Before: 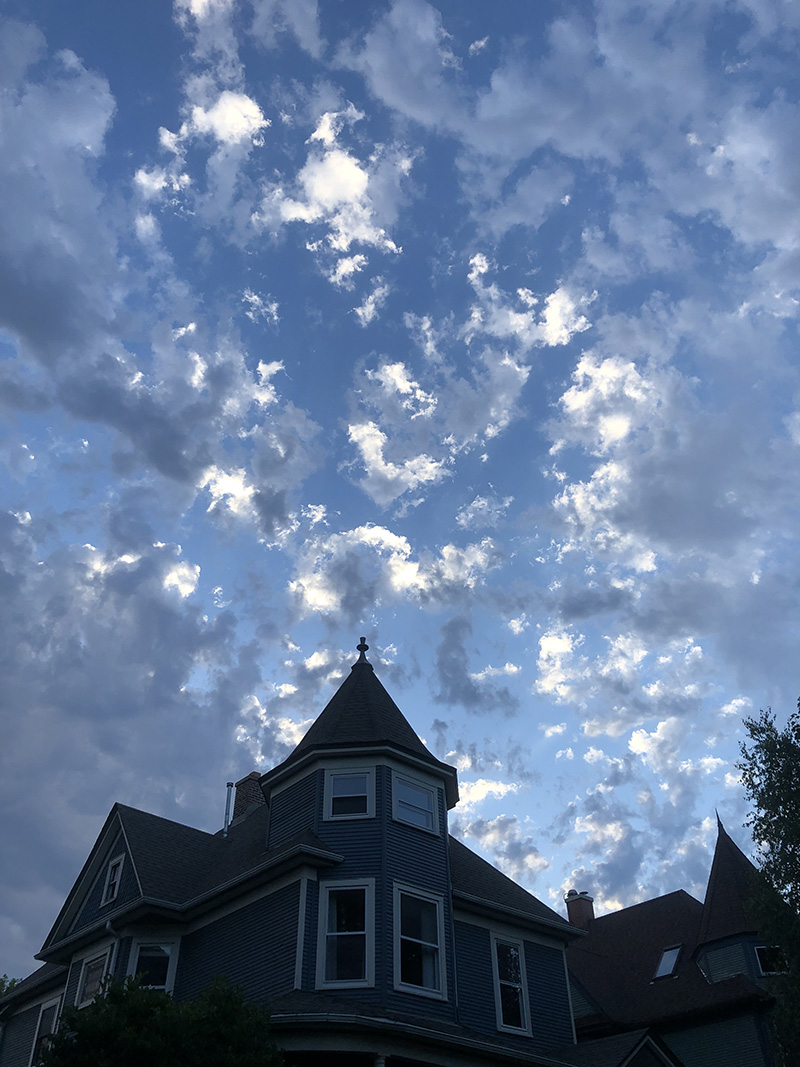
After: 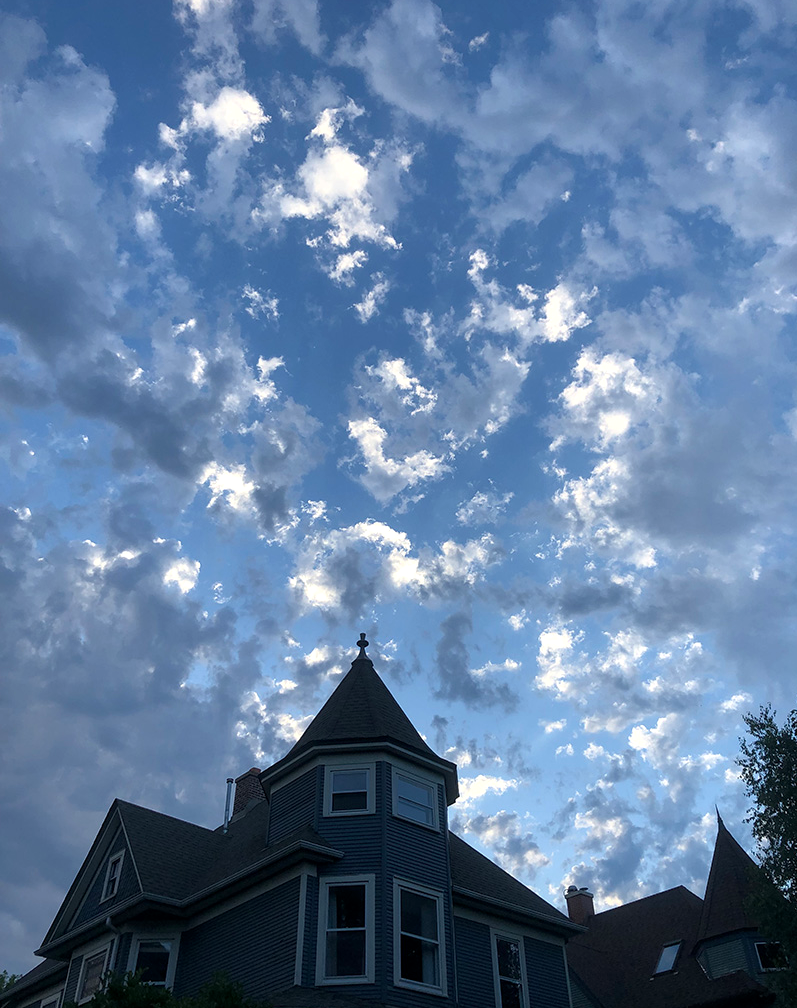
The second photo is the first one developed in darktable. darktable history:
crop: top 0.448%, right 0.264%, bottom 5.045%
local contrast: highlights 100%, shadows 100%, detail 120%, midtone range 0.2
